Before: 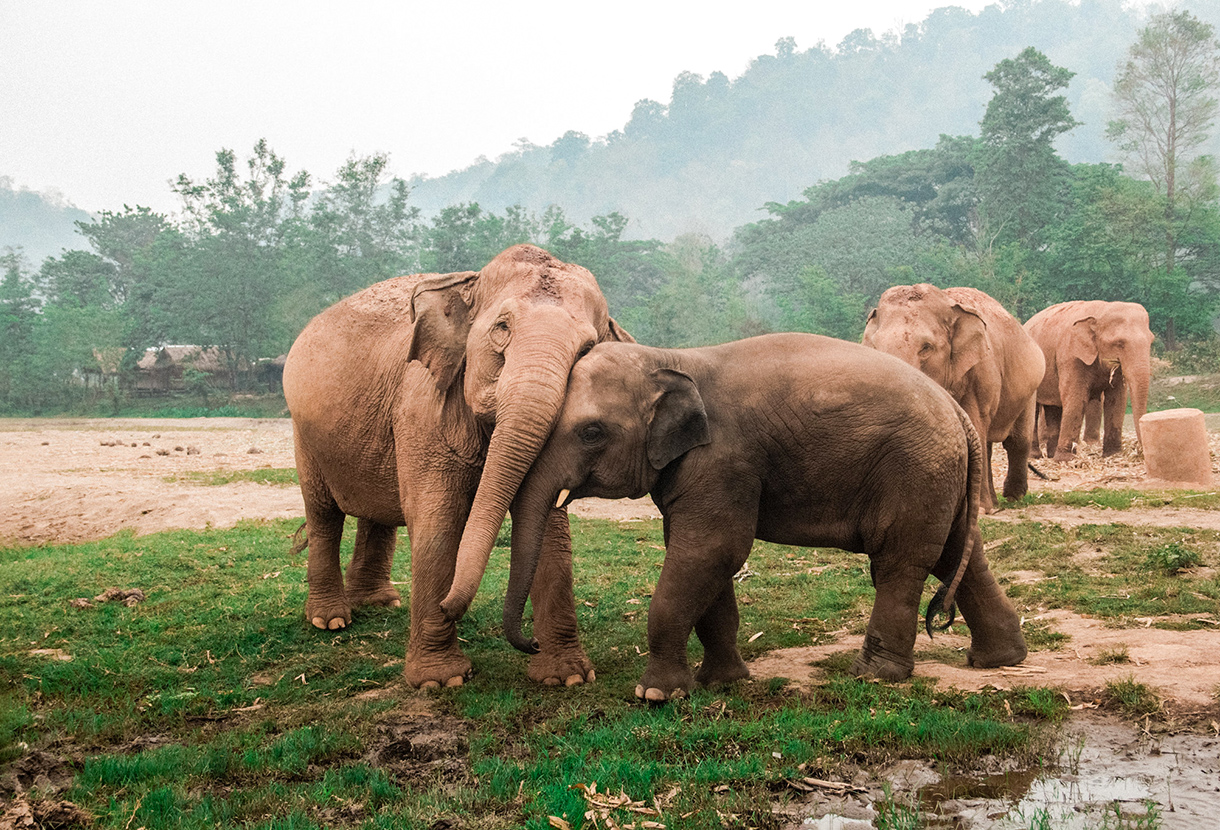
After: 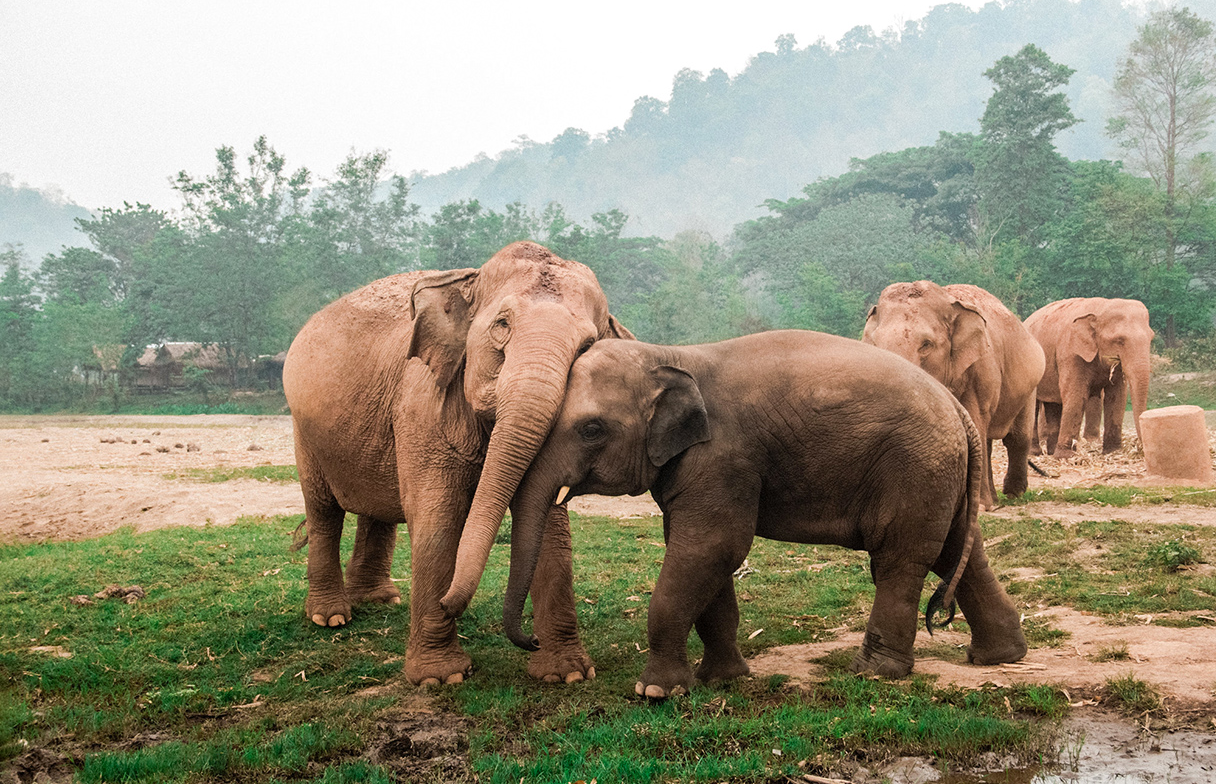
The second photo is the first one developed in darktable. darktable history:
crop: top 0.458%, right 0.263%, bottom 4.993%
